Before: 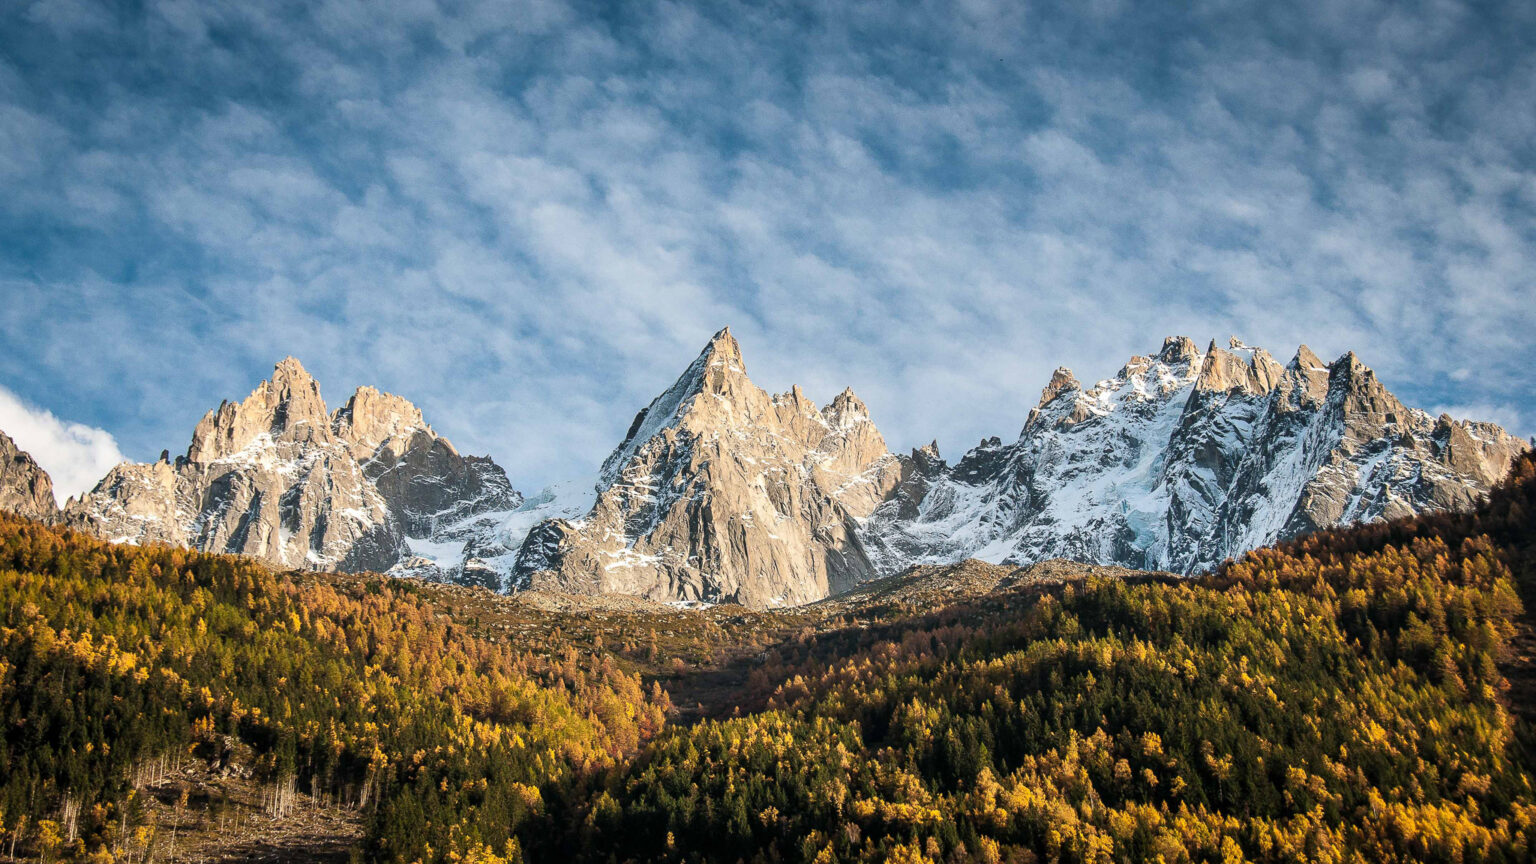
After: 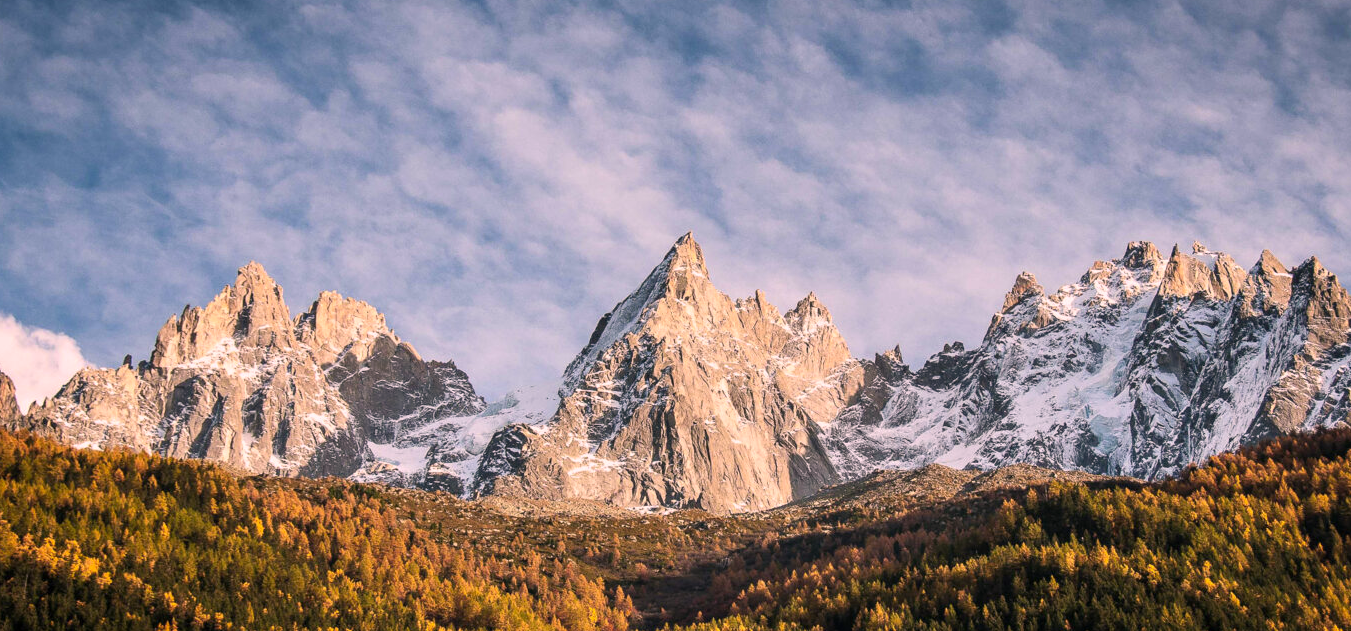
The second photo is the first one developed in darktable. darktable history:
crop and rotate: left 2.442%, top 11.106%, right 9.56%, bottom 15.846%
color correction: highlights a* 14.71, highlights b* 4.85
